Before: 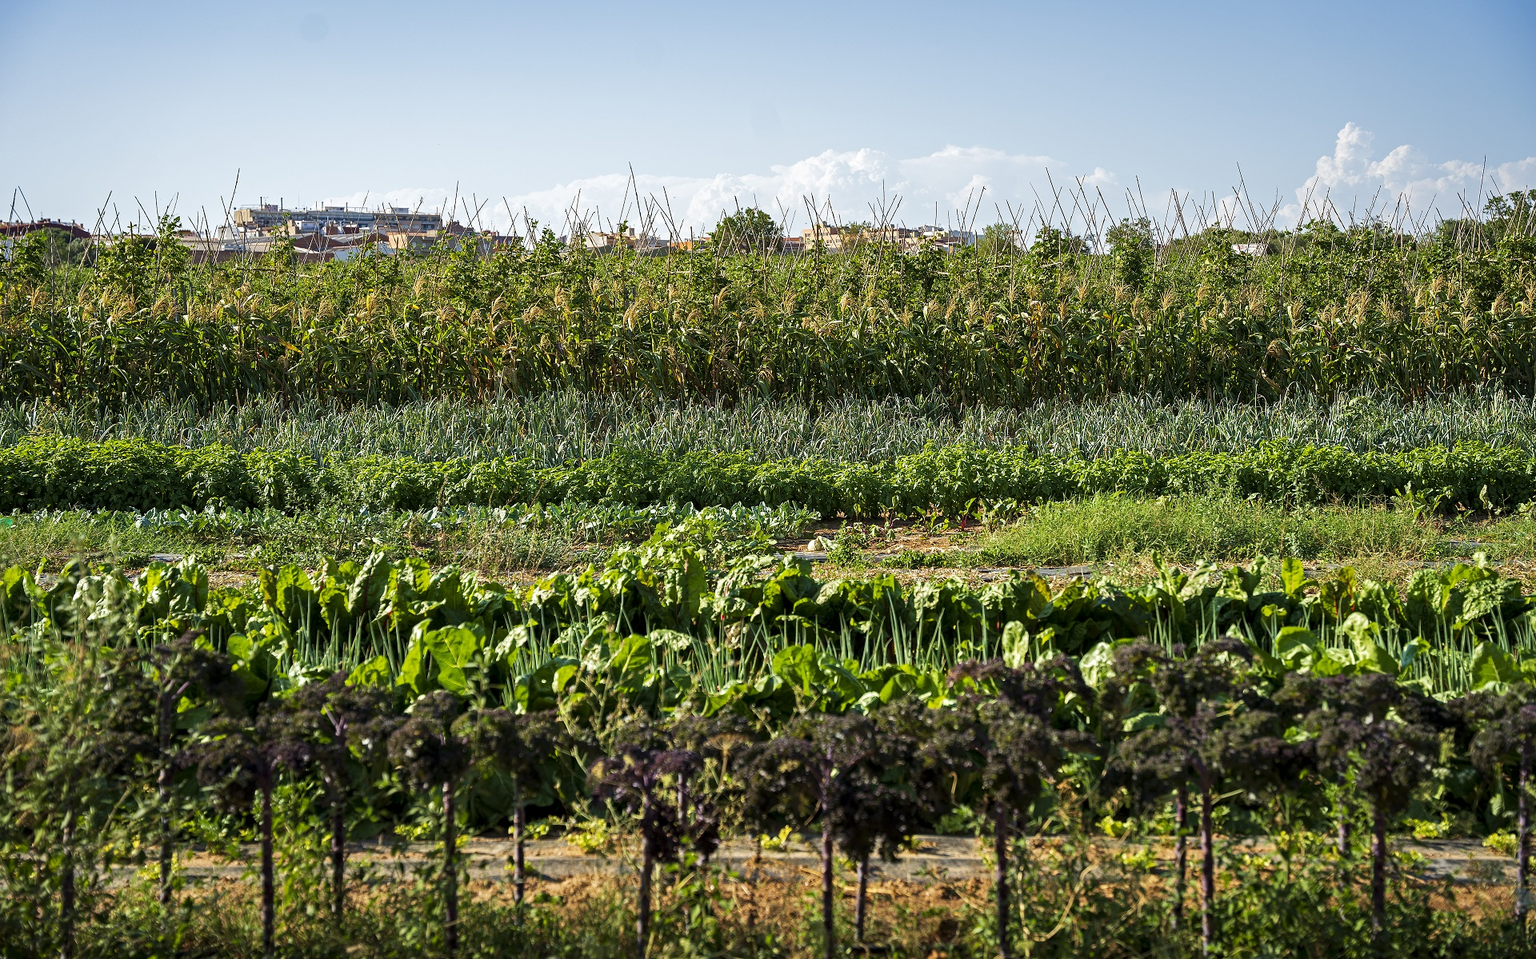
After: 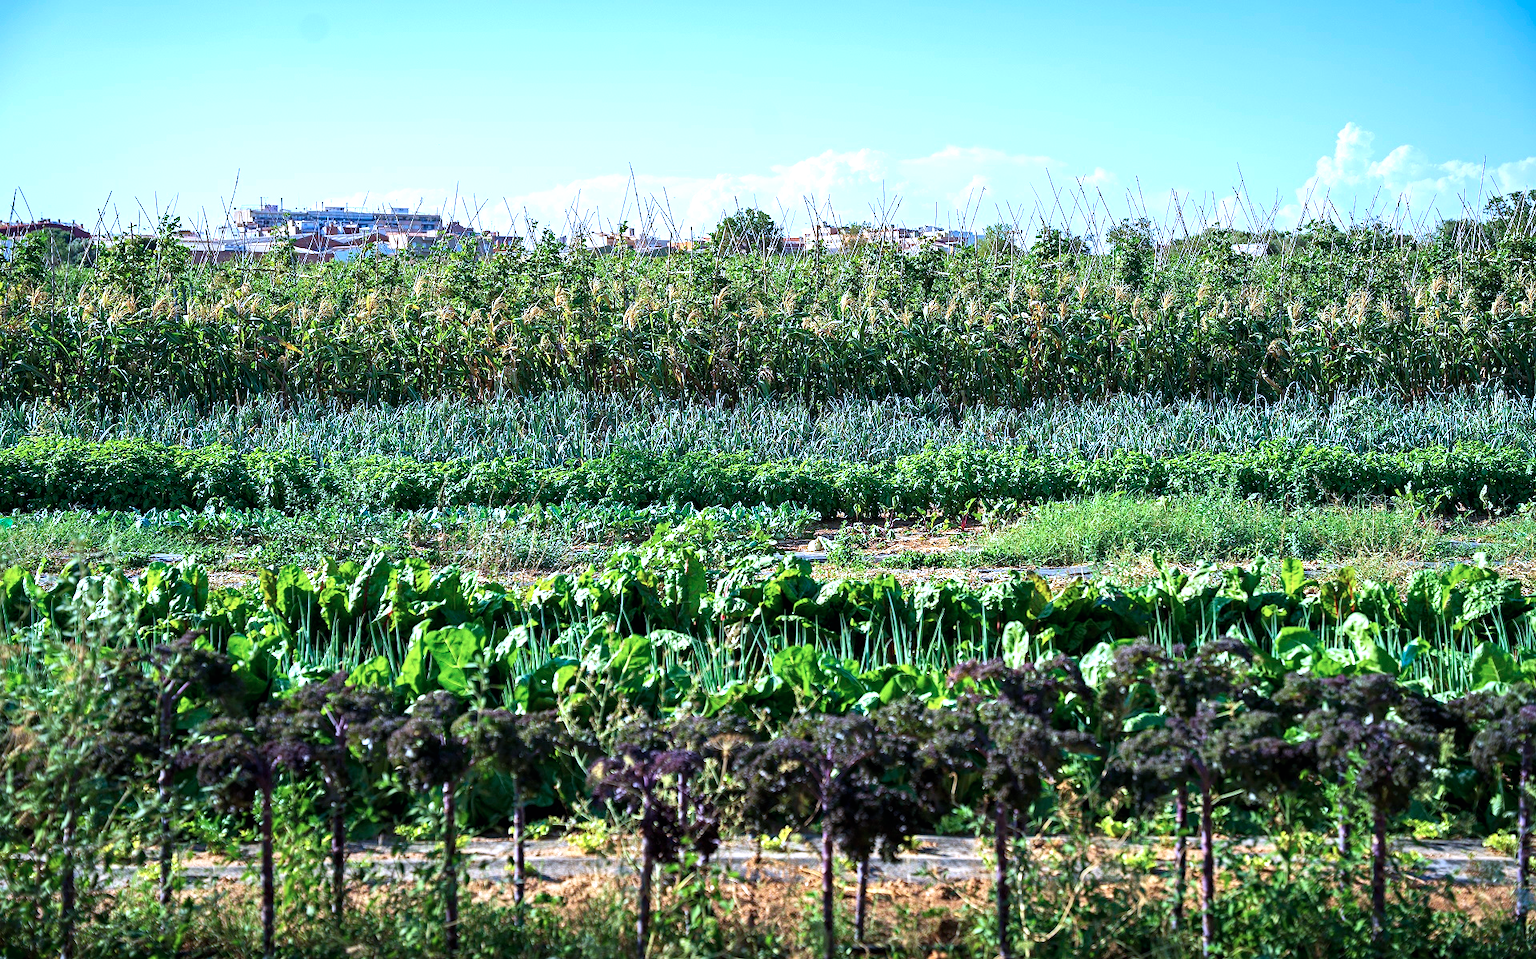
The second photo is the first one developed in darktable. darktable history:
exposure: black level correction 0, exposure 0.695 EV, compensate exposure bias true, compensate highlight preservation false
color calibration: illuminant as shot in camera, adaptation linear Bradford (ICC v4), x 0.406, y 0.406, temperature 3544.82 K
